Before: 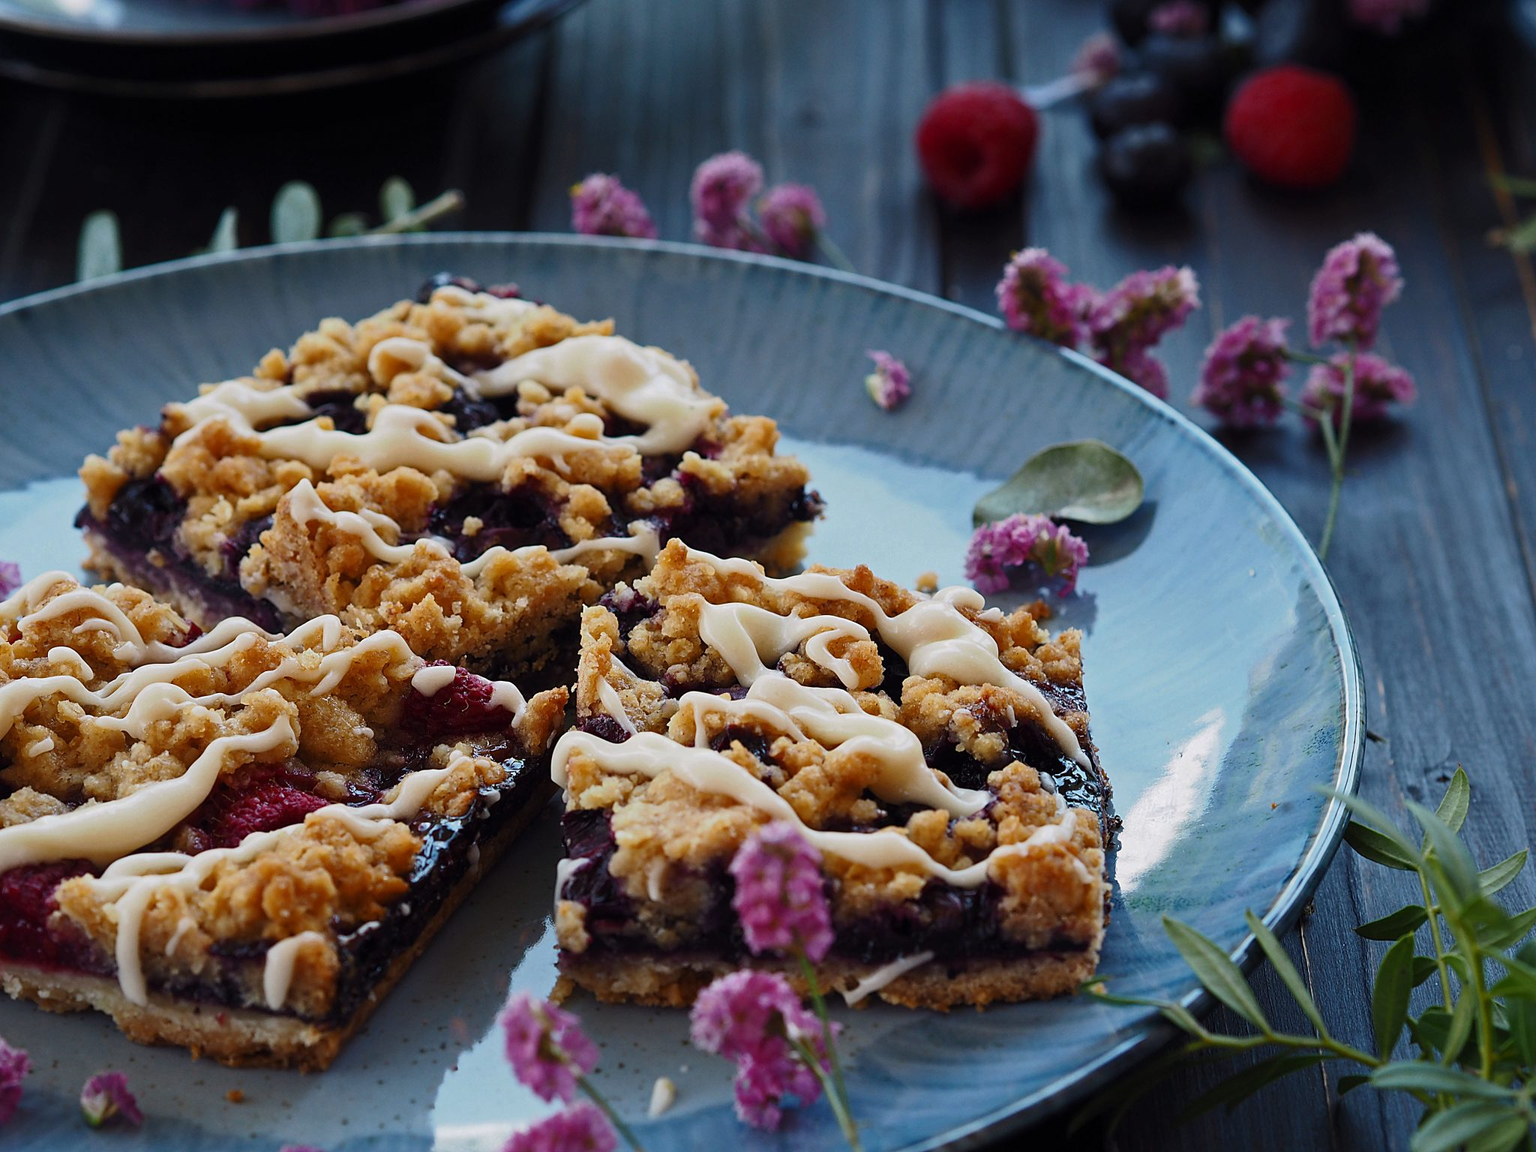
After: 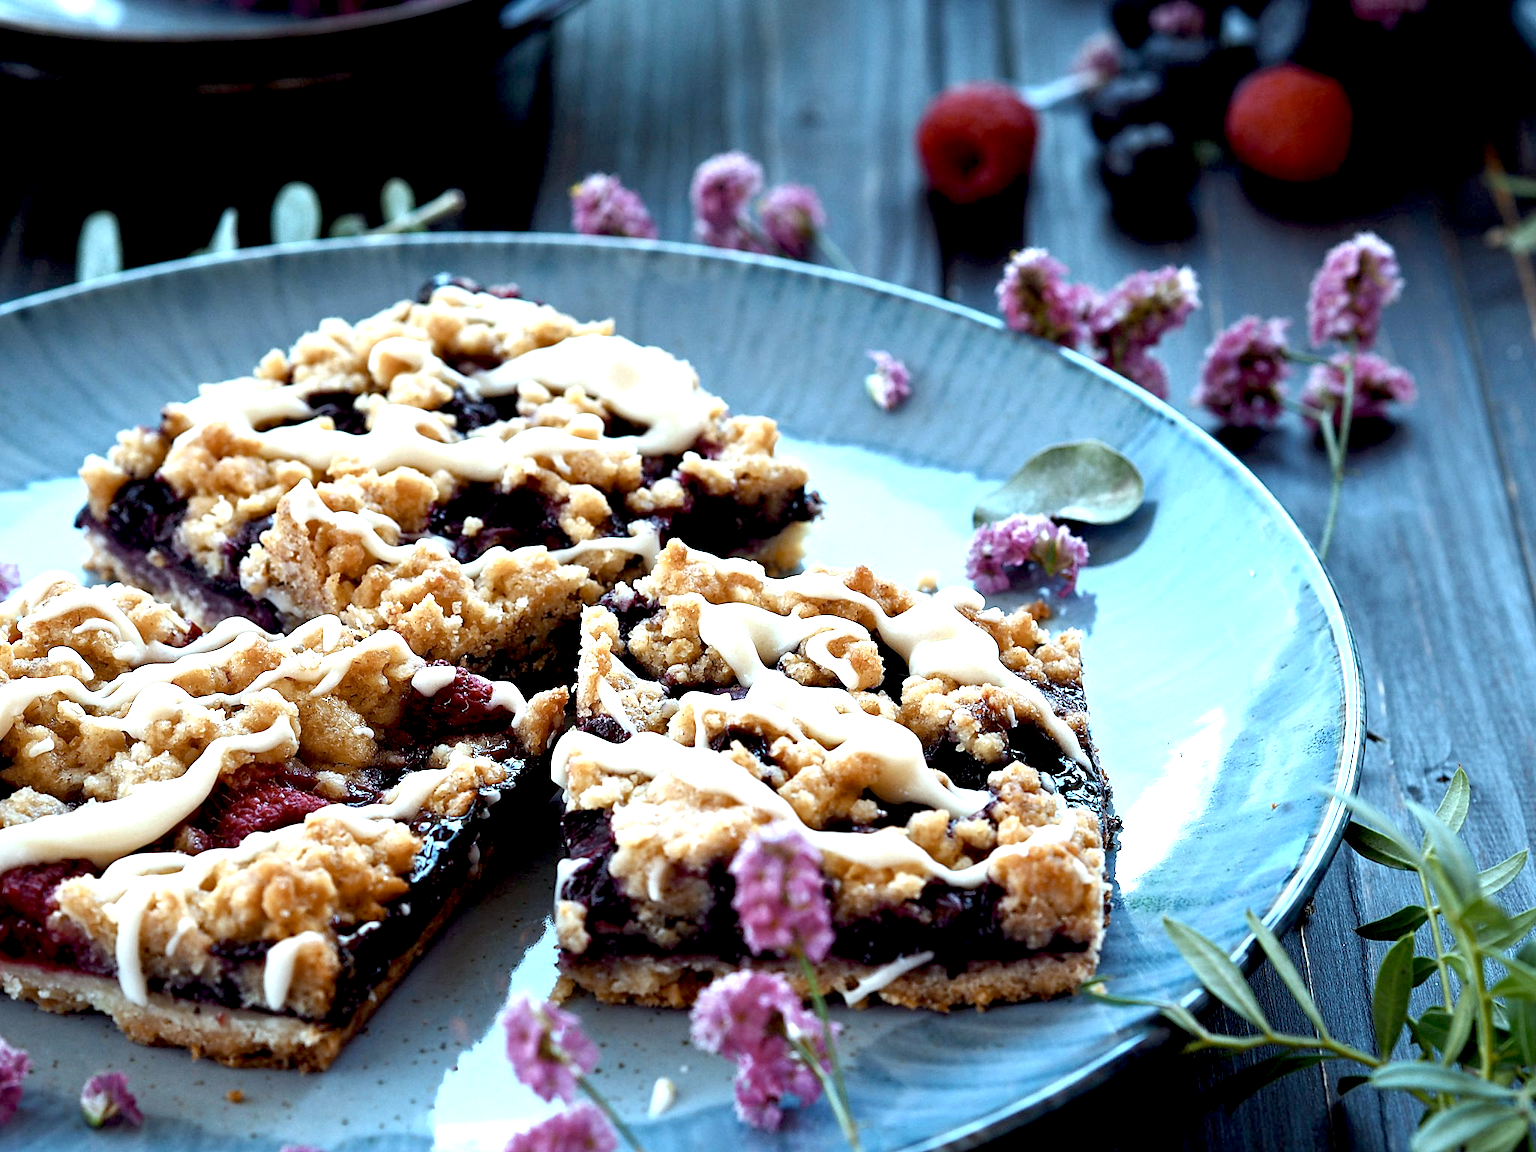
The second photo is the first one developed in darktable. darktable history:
color correction: highlights a* -12.49, highlights b* -17.52, saturation 0.703
exposure: black level correction 0.009, exposure 1.417 EV, compensate highlight preservation false
